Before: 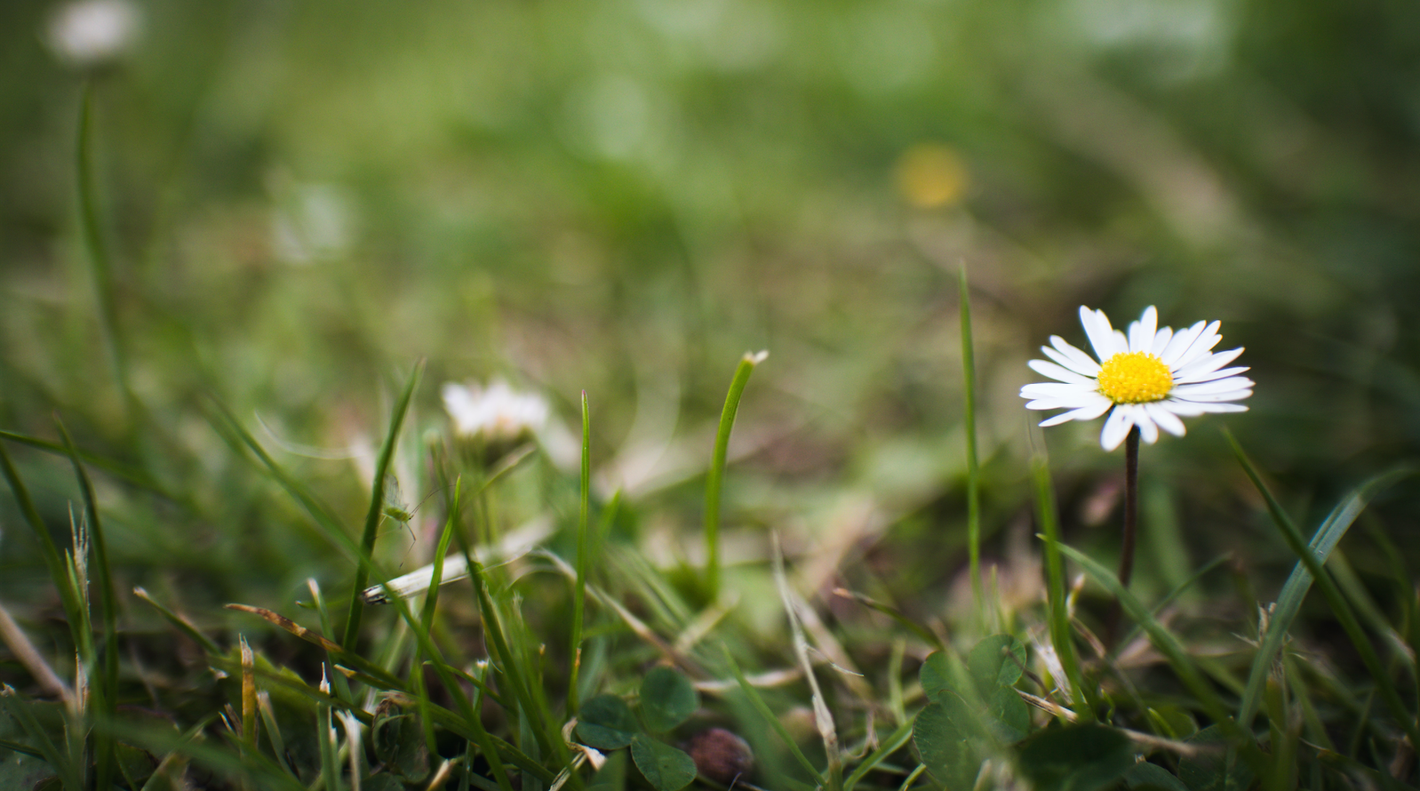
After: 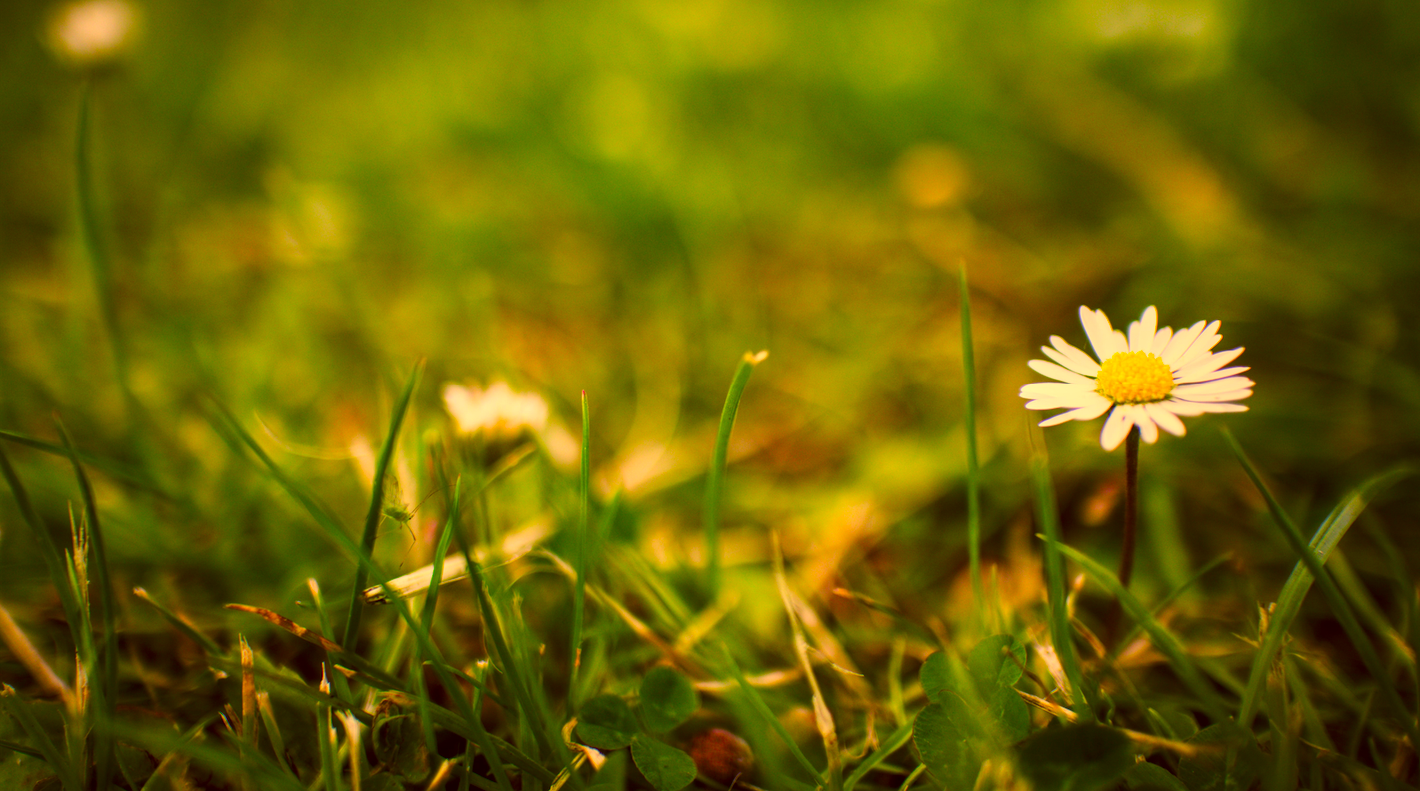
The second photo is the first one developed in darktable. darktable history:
color correction: highlights a* 10.44, highlights b* 30.04, shadows a* 2.73, shadows b* 17.51, saturation 1.72
local contrast: on, module defaults
